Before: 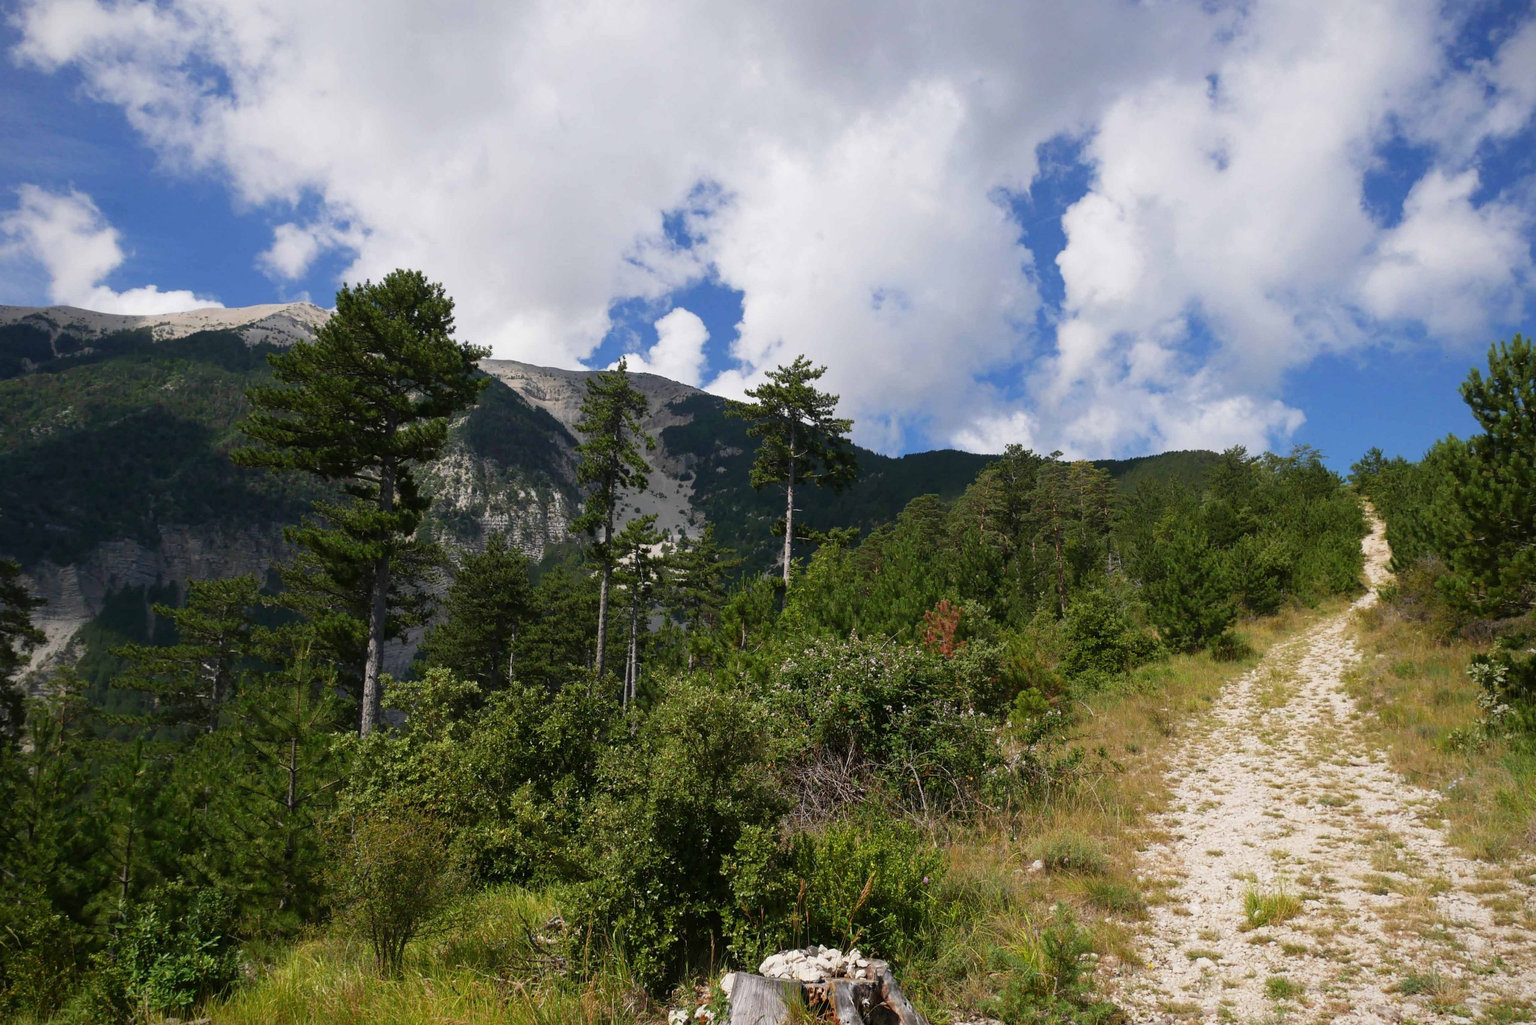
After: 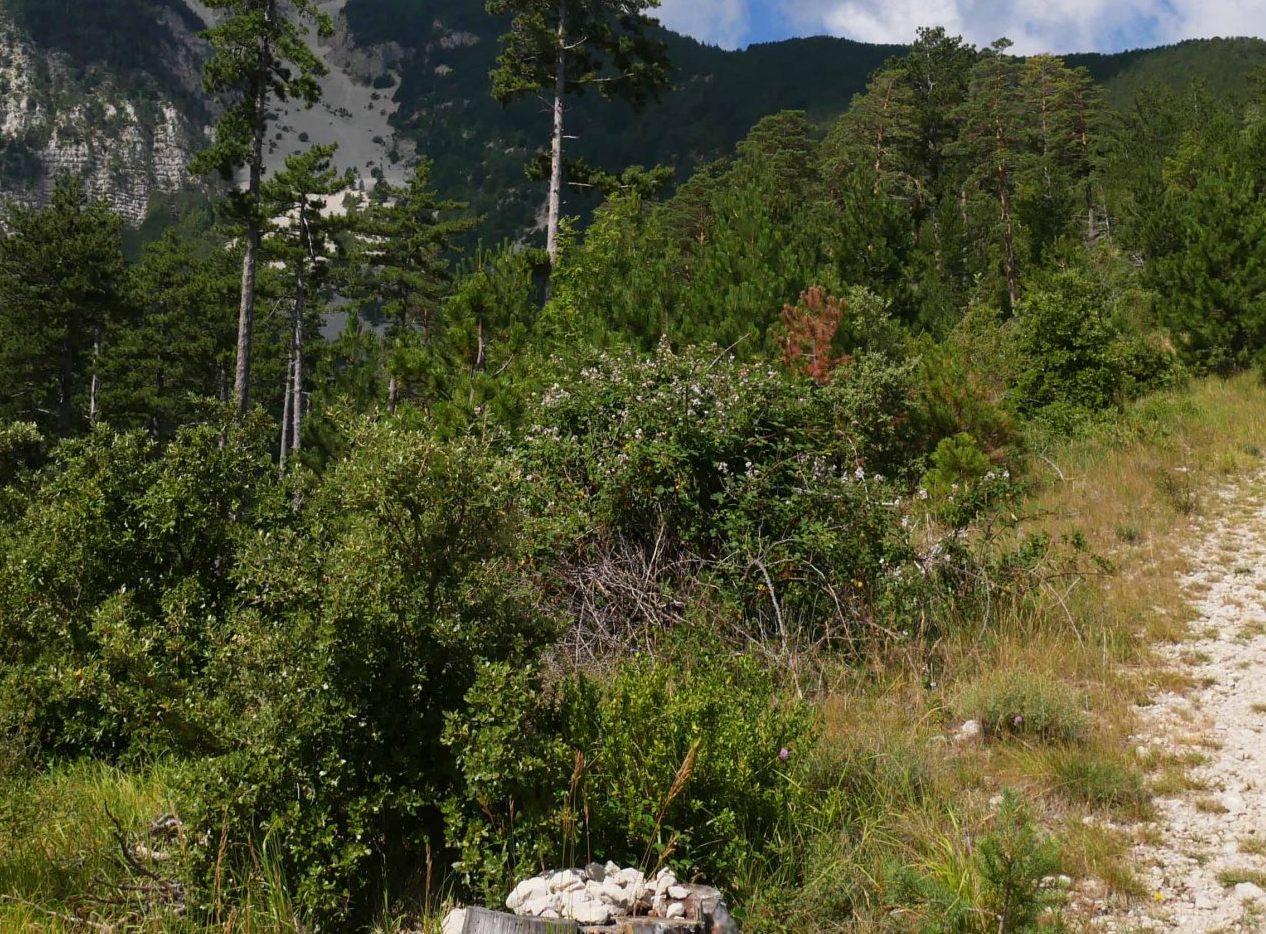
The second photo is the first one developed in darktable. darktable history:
tone equalizer: on, module defaults
crop: left 29.672%, top 41.786%, right 20.851%, bottom 3.487%
